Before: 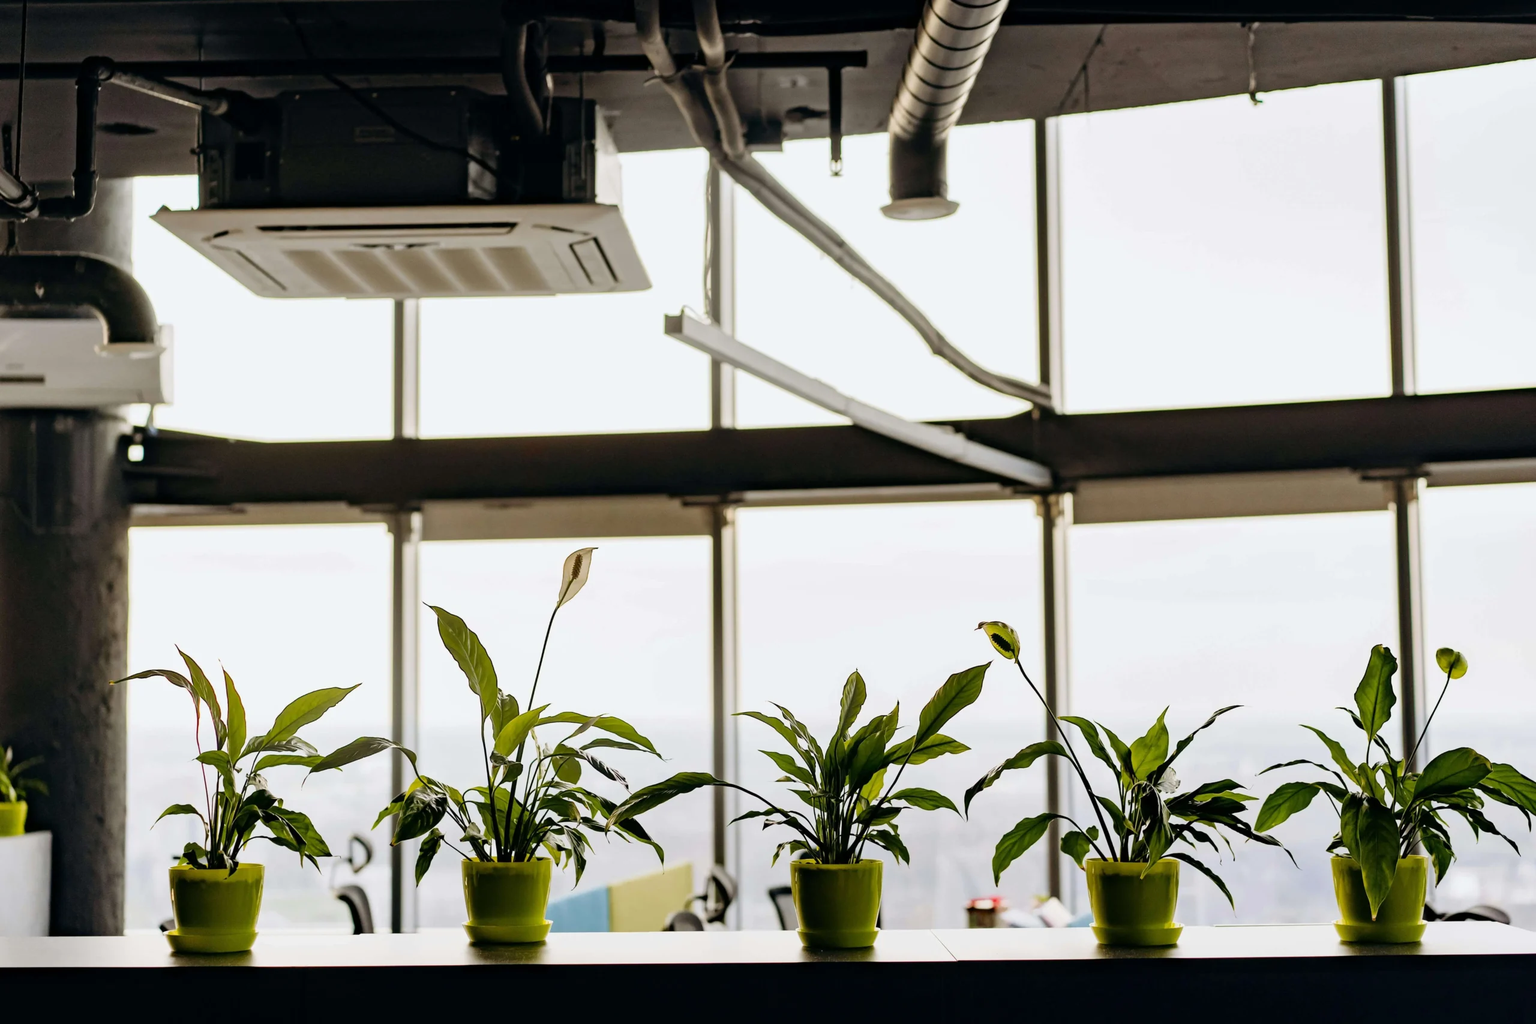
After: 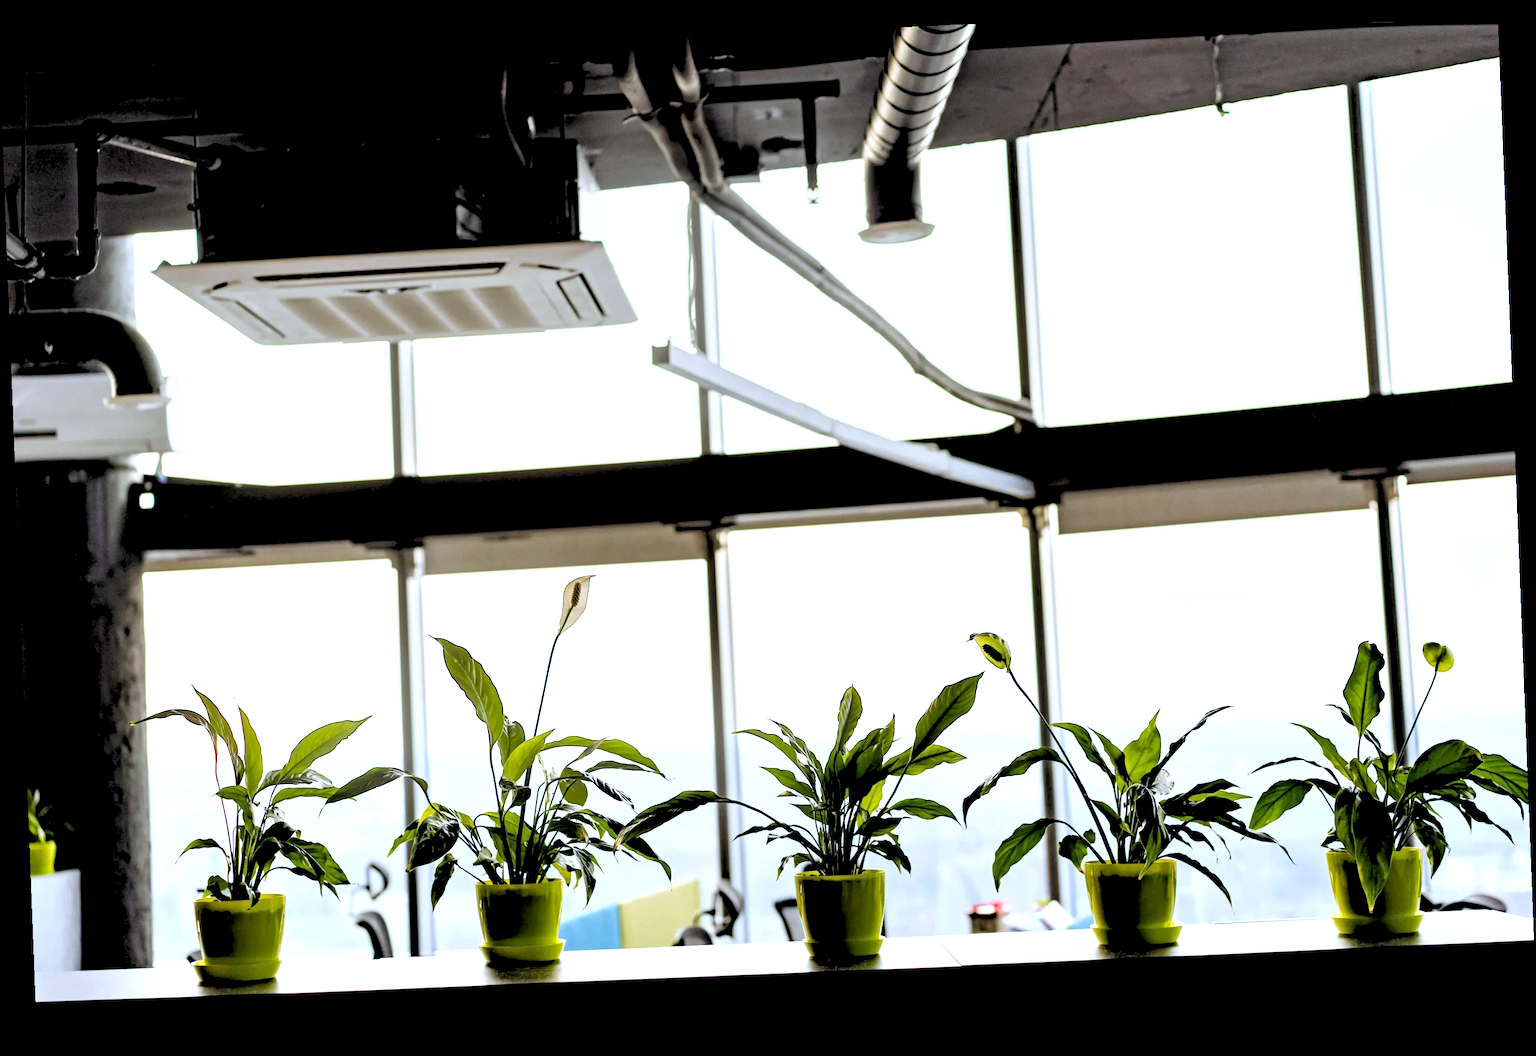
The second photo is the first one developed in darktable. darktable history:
local contrast: highlights 100%, shadows 100%, detail 120%, midtone range 0.2
exposure: exposure 0.496 EV, compensate highlight preservation false
color calibration: output R [0.994, 0.059, -0.119, 0], output G [-0.036, 1.09, -0.119, 0], output B [0.078, -0.108, 0.961, 0], illuminant custom, x 0.371, y 0.382, temperature 4281.14 K
rotate and perspective: rotation -2.22°, lens shift (horizontal) -0.022, automatic cropping off
rgb levels: levels [[0.029, 0.461, 0.922], [0, 0.5, 1], [0, 0.5, 1]]
